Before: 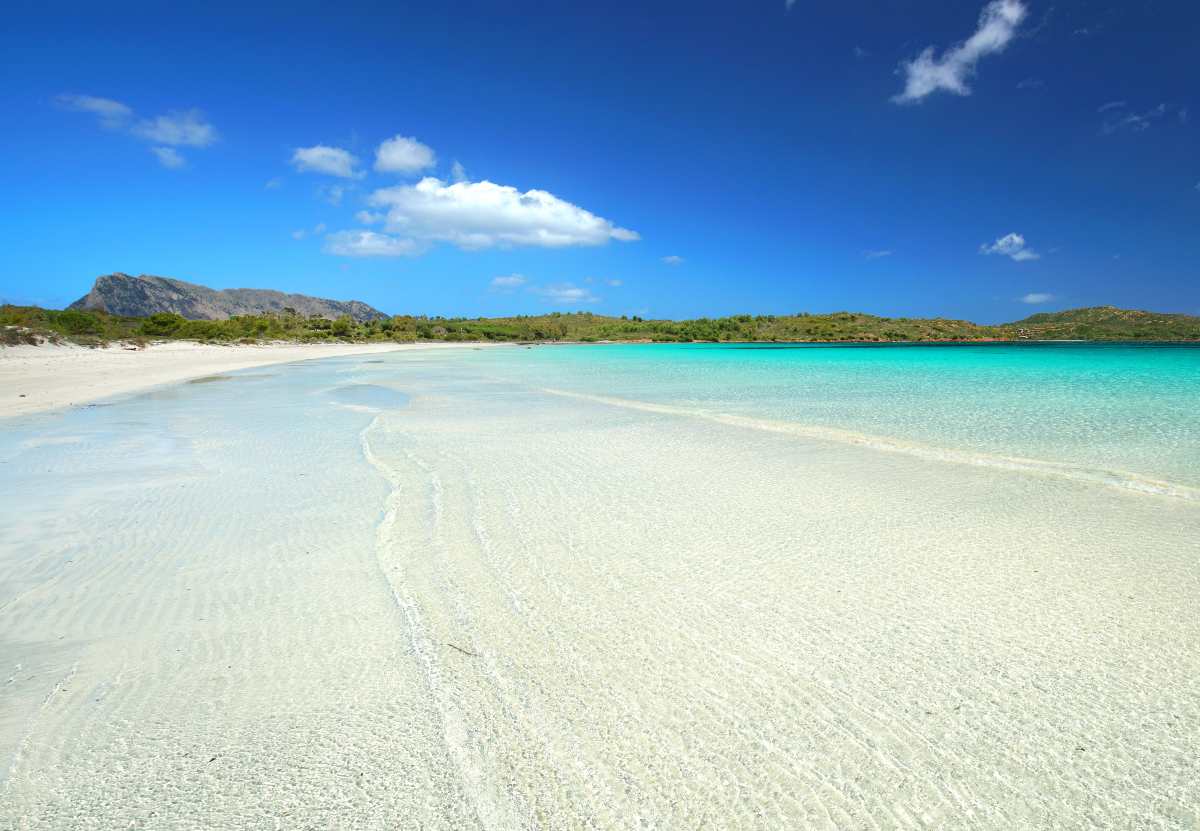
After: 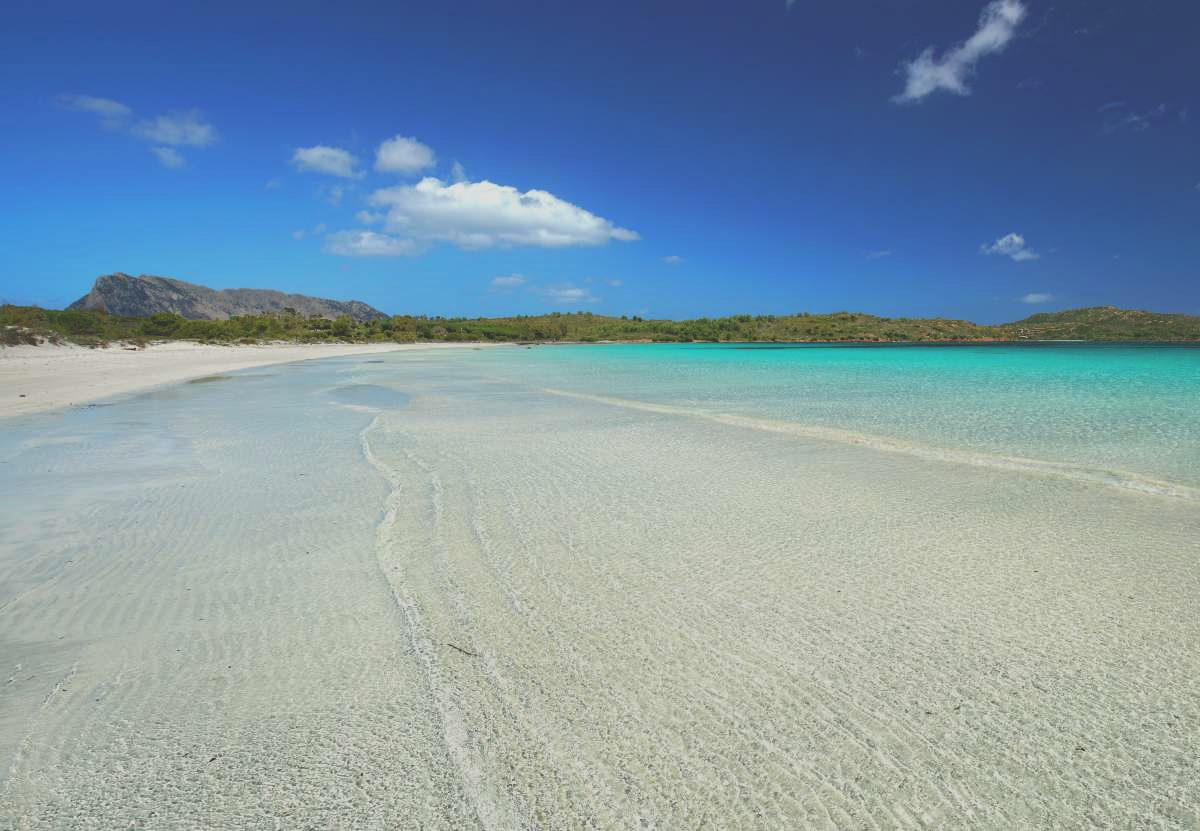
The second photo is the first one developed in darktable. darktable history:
shadows and highlights: shadows 12, white point adjustment 1.2, soften with gaussian
exposure: black level correction -0.036, exposure -0.497 EV, compensate highlight preservation false
